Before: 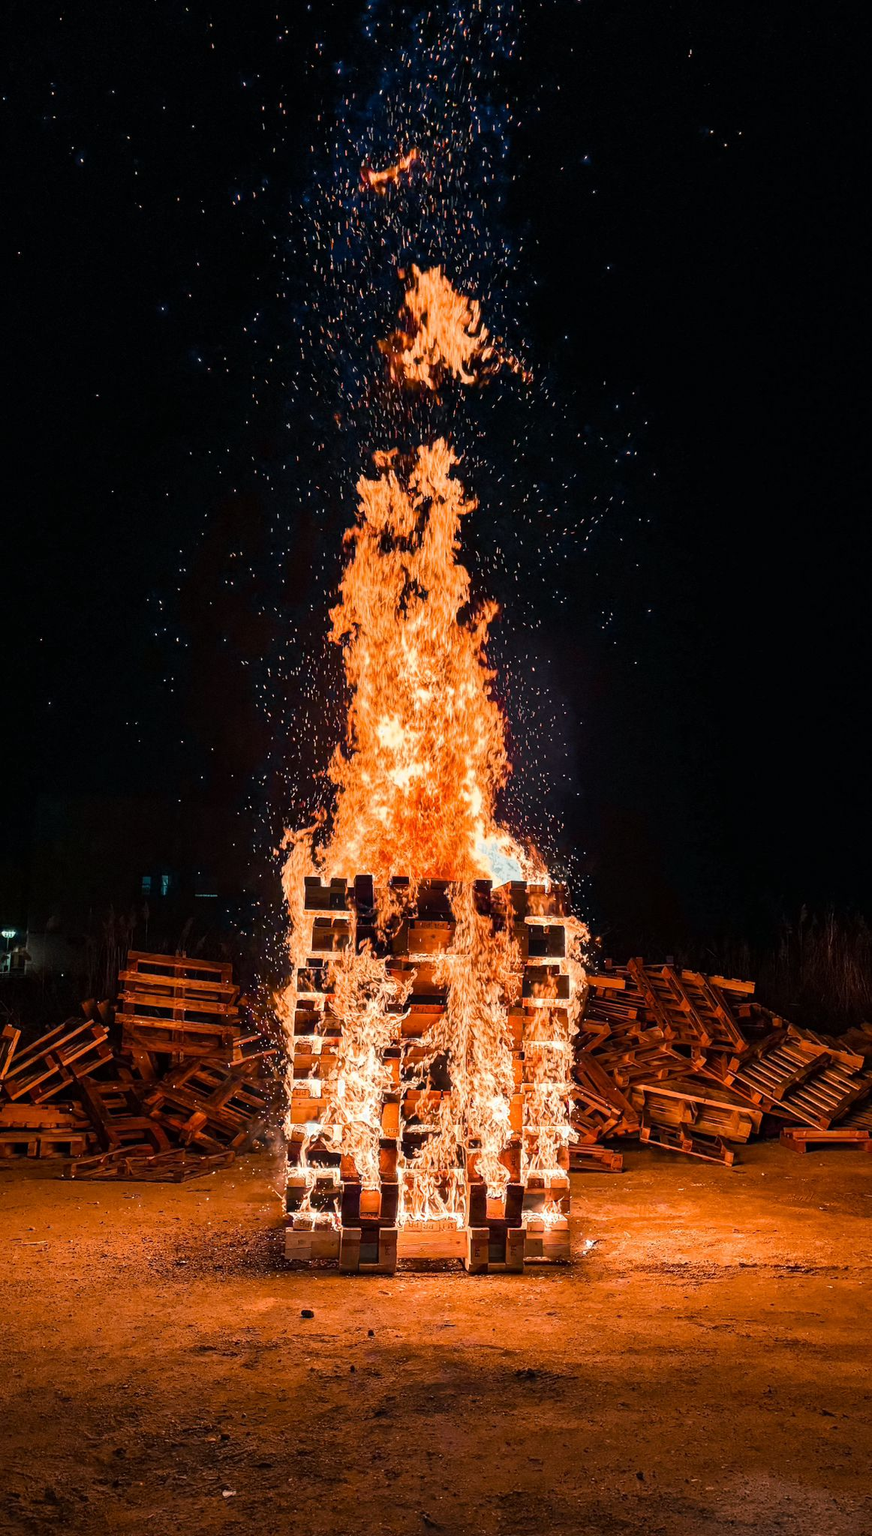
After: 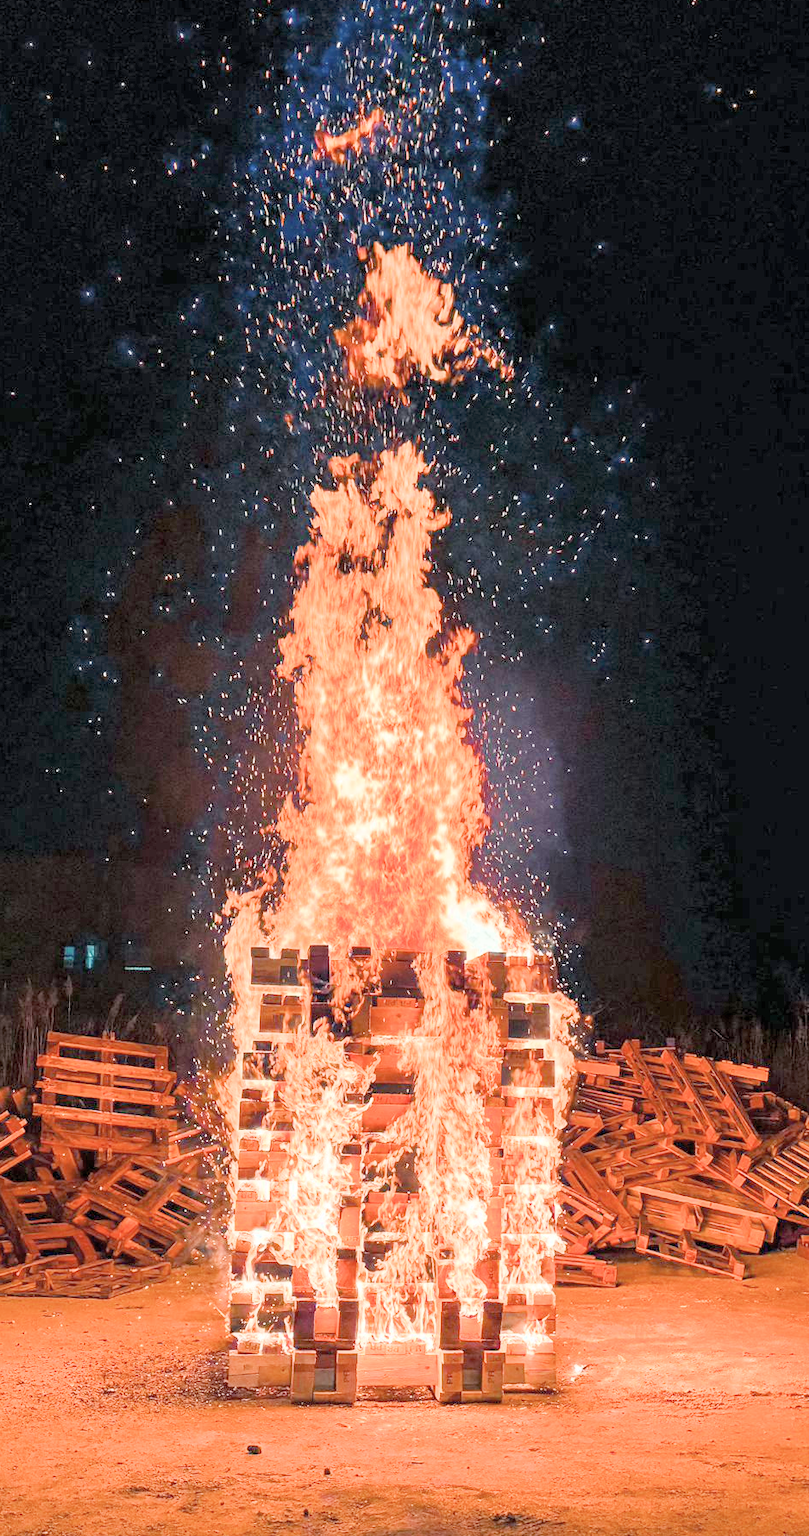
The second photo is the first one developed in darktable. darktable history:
contrast brightness saturation: saturation -0.17
tone equalizer: on, module defaults
crop: left 9.929%, top 3.475%, right 9.188%, bottom 9.529%
filmic rgb: middle gray luminance 3.44%, black relative exposure -5.92 EV, white relative exposure 6.33 EV, threshold 6 EV, dynamic range scaling 22.4%, target black luminance 0%, hardness 2.33, latitude 45.85%, contrast 0.78, highlights saturation mix 100%, shadows ↔ highlights balance 0.033%, add noise in highlights 0, preserve chrominance max RGB, color science v3 (2019), use custom middle-gray values true, iterations of high-quality reconstruction 0, contrast in highlights soft, enable highlight reconstruction true
exposure: black level correction 0, exposure 1.1 EV, compensate exposure bias true, compensate highlight preservation false
